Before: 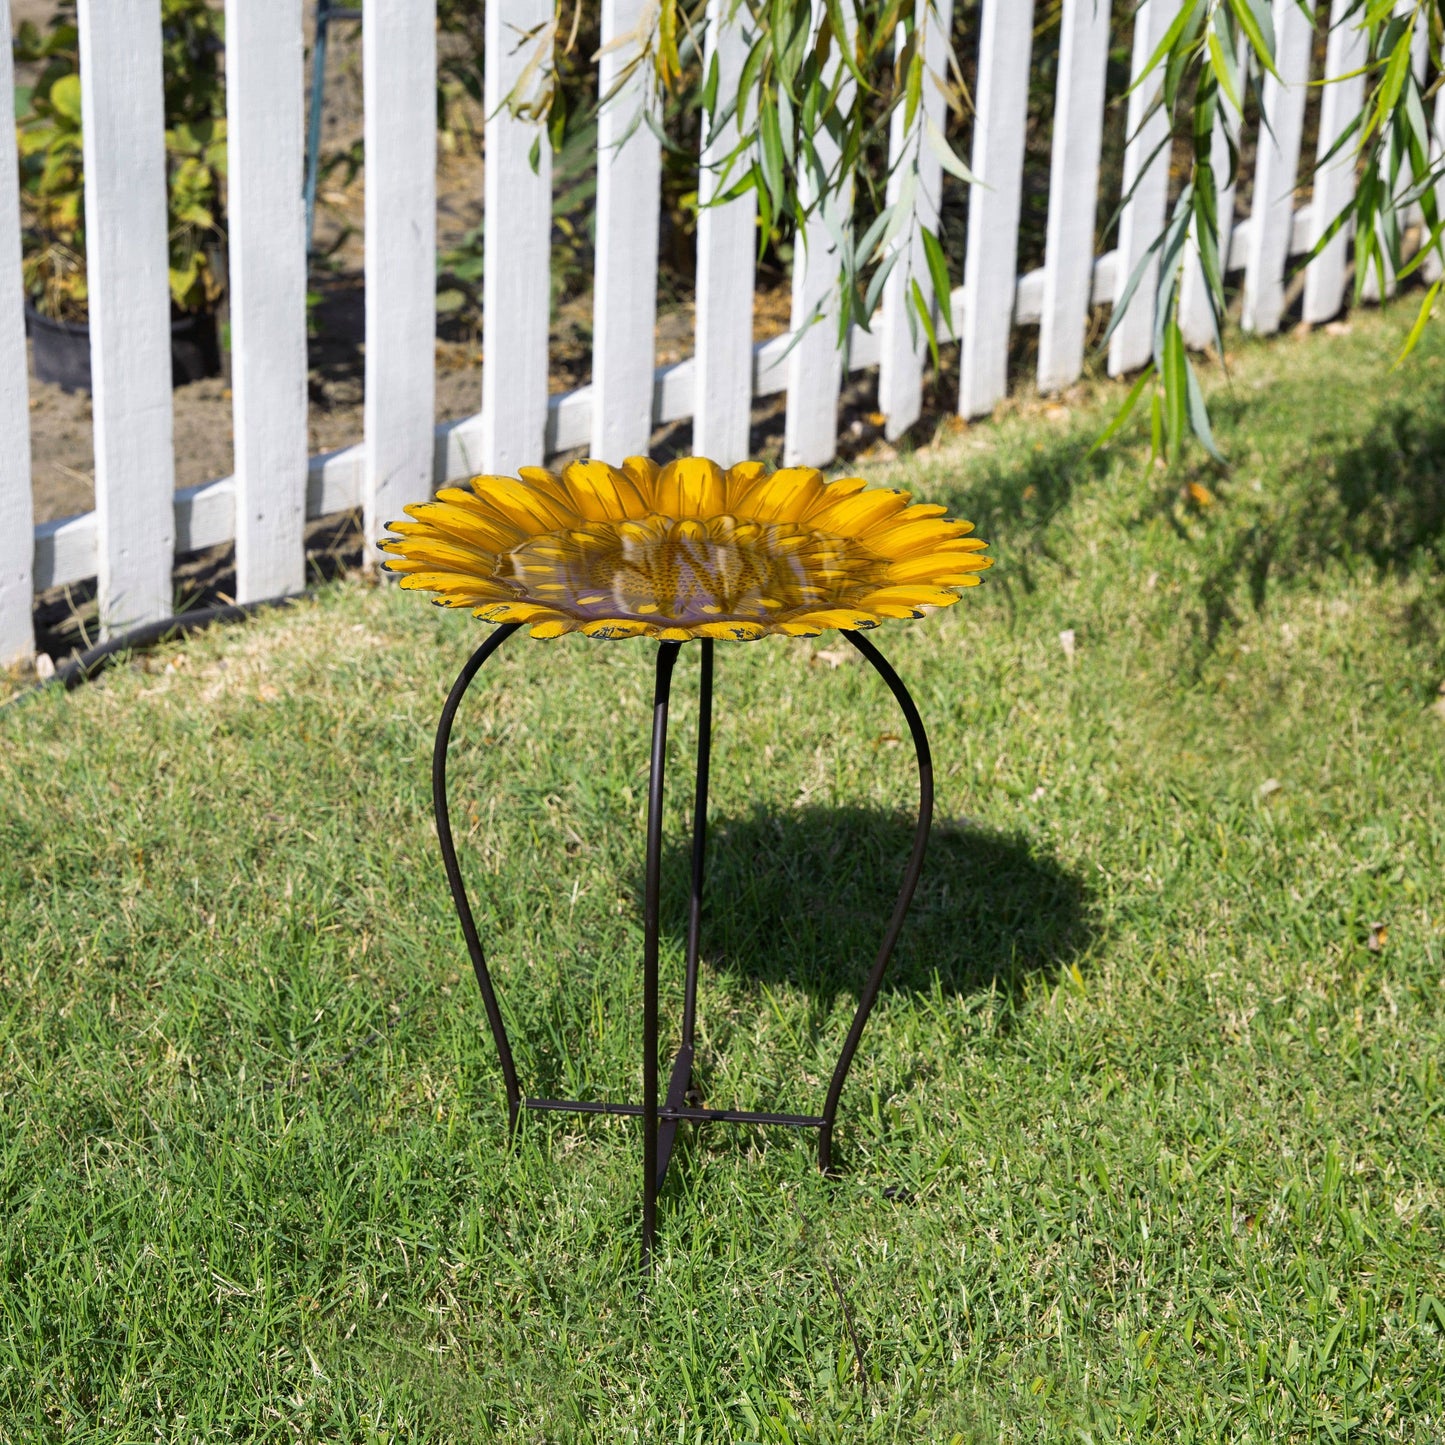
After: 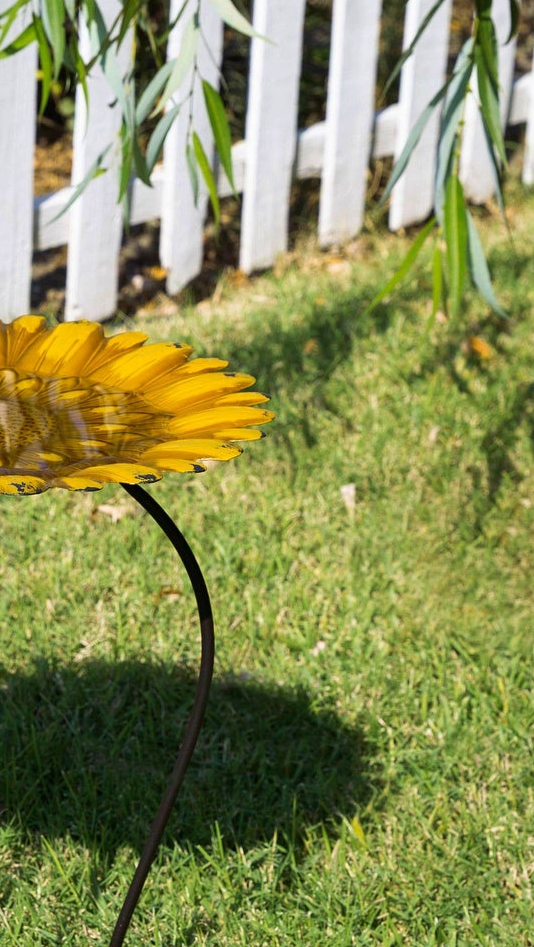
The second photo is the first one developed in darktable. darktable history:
crop and rotate: left 49.783%, top 10.148%, right 13.249%, bottom 24.292%
velvia: on, module defaults
